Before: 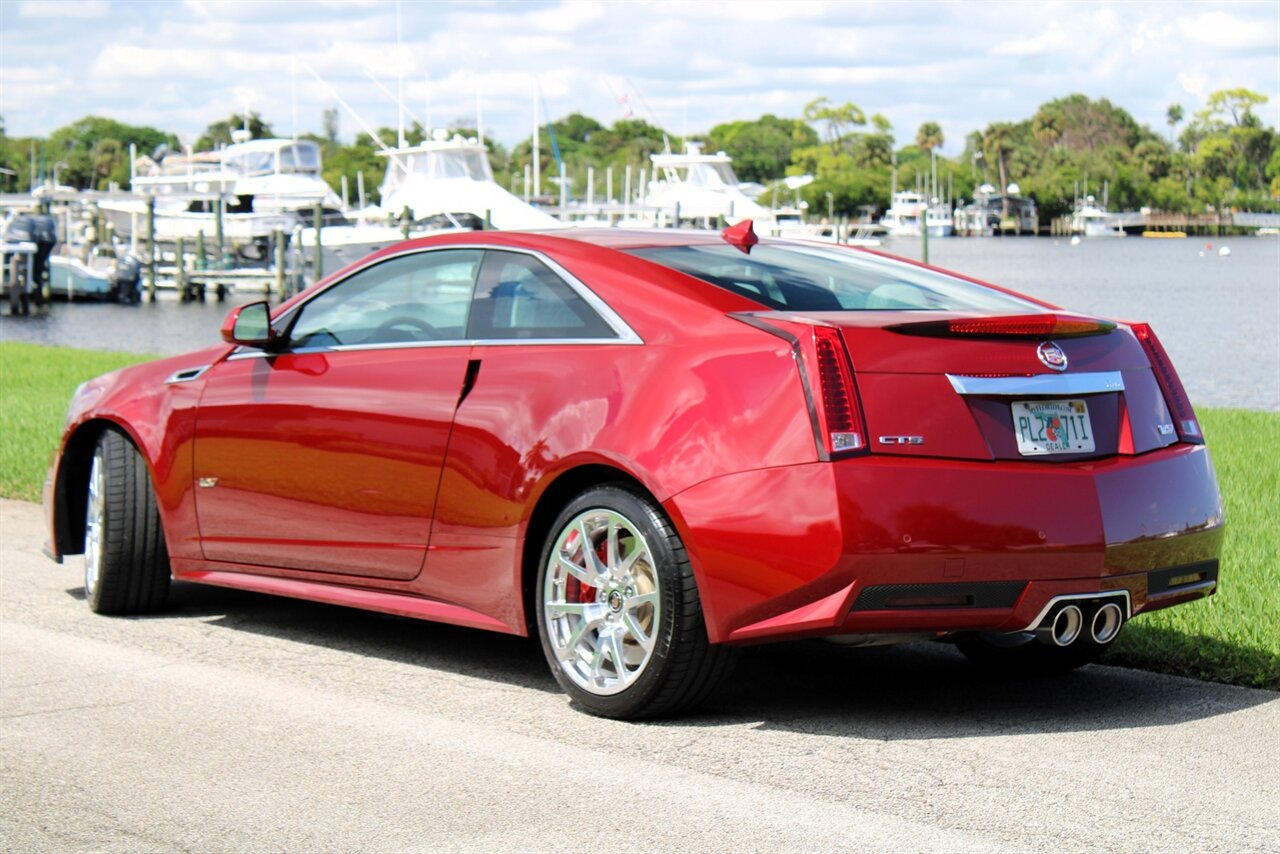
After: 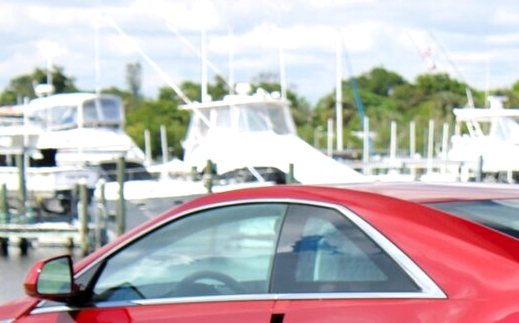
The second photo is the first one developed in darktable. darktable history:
crop: left 15.452%, top 5.459%, right 43.956%, bottom 56.62%
local contrast: mode bilateral grid, contrast 20, coarseness 50, detail 150%, midtone range 0.2
